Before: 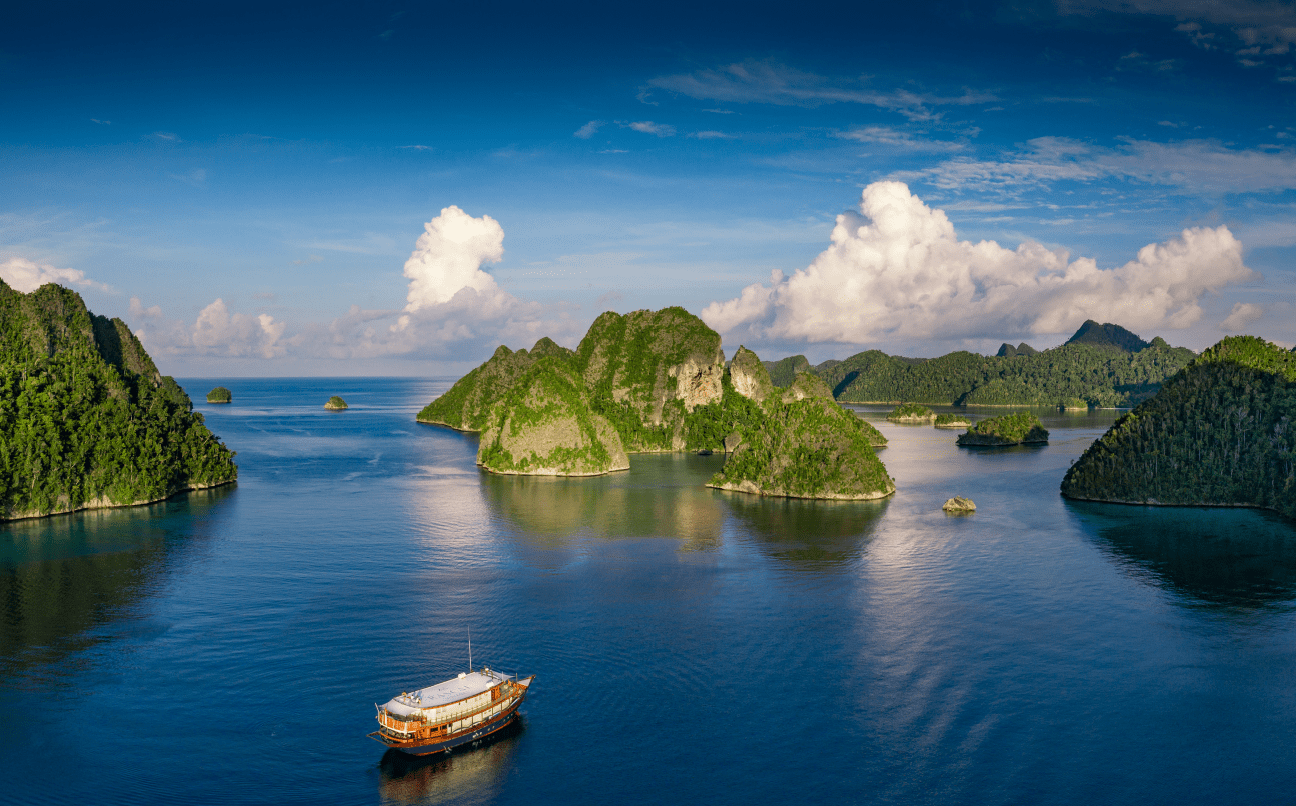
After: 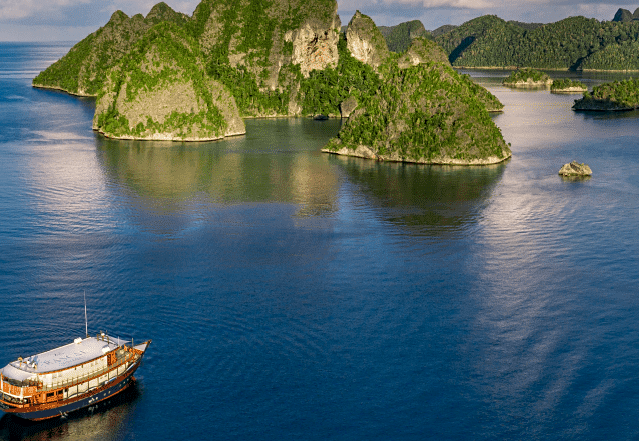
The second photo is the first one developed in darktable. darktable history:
sharpen: amount 0.205
crop: left 29.669%, top 41.621%, right 21%, bottom 3.463%
local contrast: highlights 103%, shadows 103%, detail 119%, midtone range 0.2
